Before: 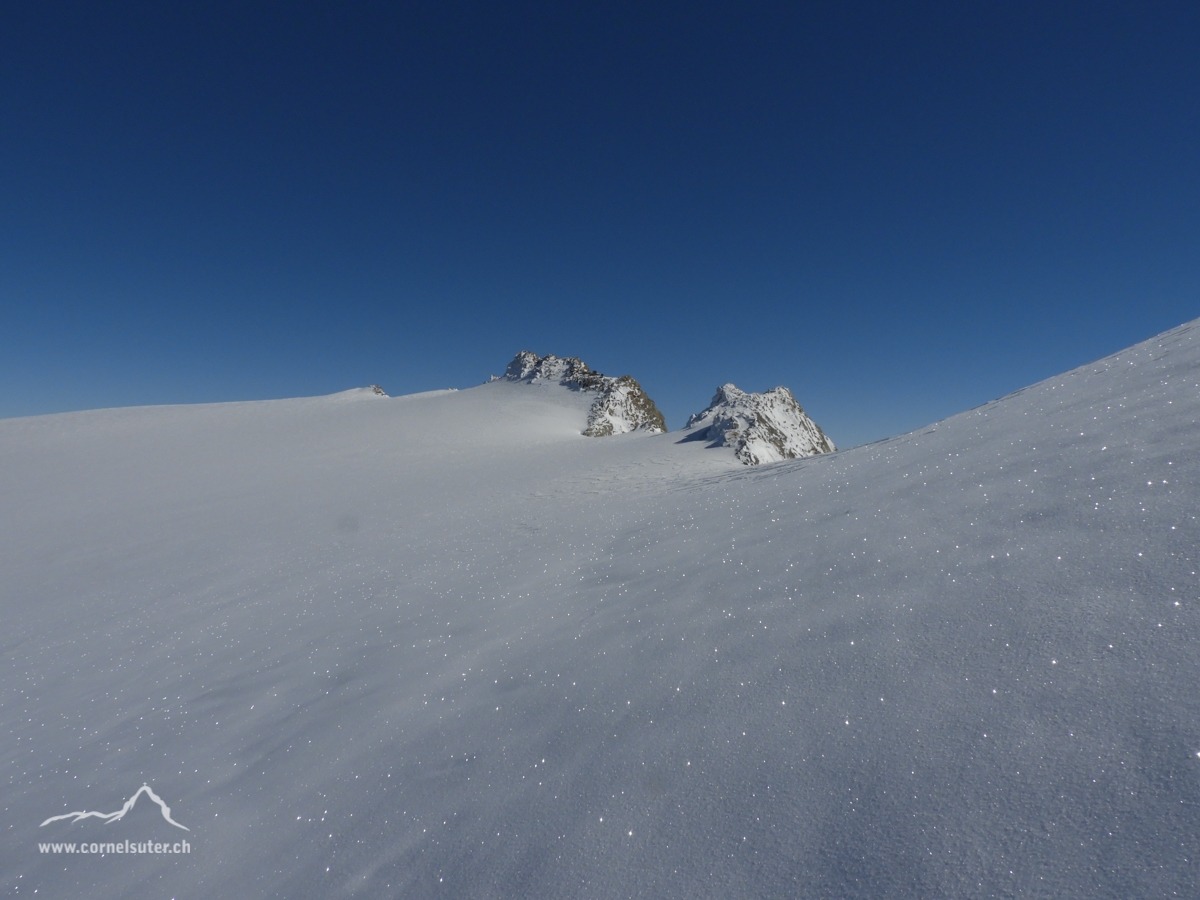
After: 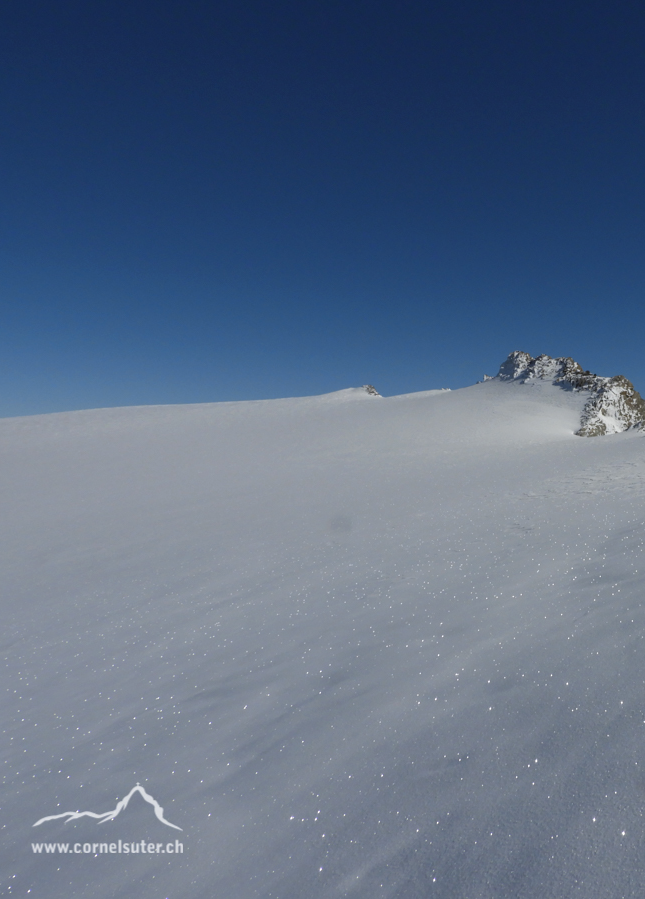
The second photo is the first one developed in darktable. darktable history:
crop: left 0.587%, right 45.588%, bottom 0.086%
levels: levels [0, 0.51, 1]
exposure: exposure 0.2 EV, compensate highlight preservation false
